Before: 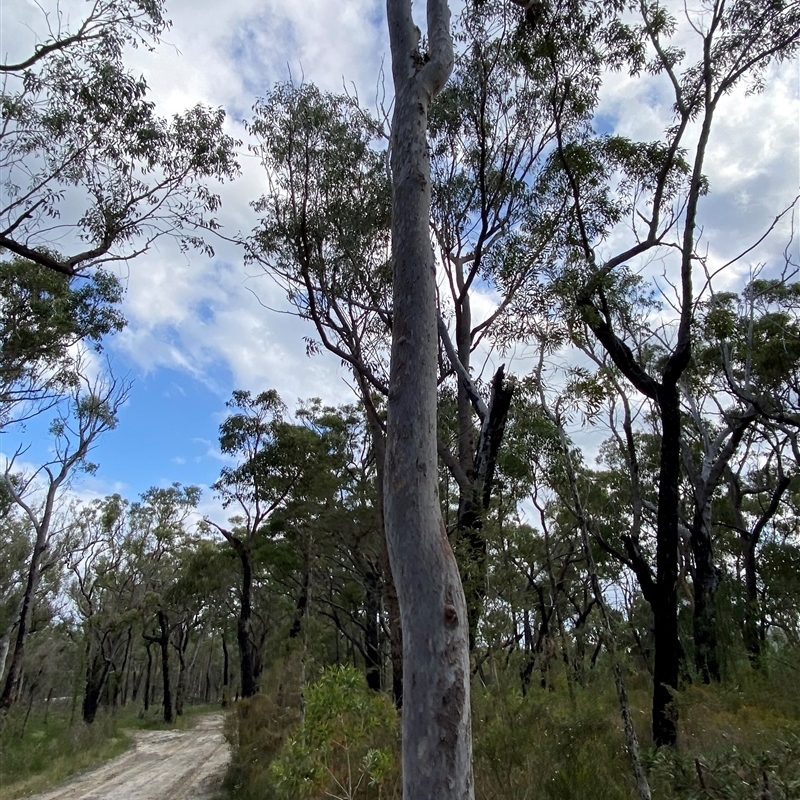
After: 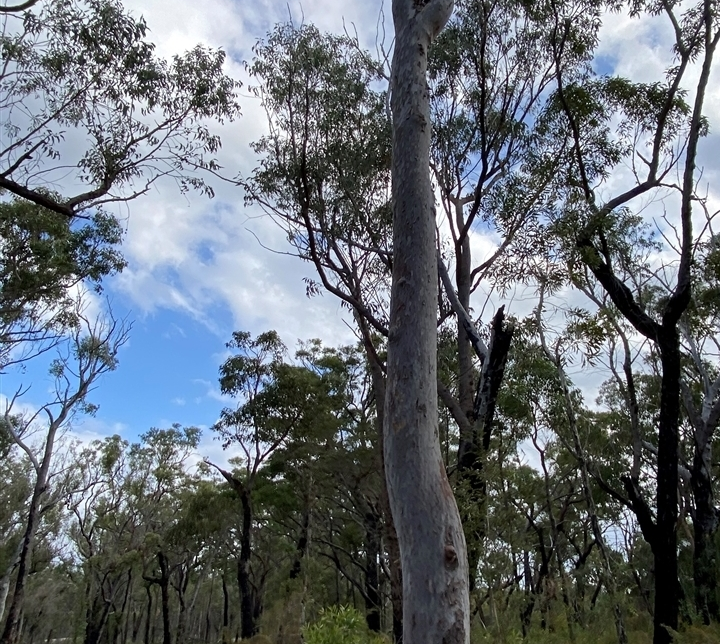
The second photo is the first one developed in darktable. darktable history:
crop: top 7.413%, right 9.911%, bottom 12.056%
